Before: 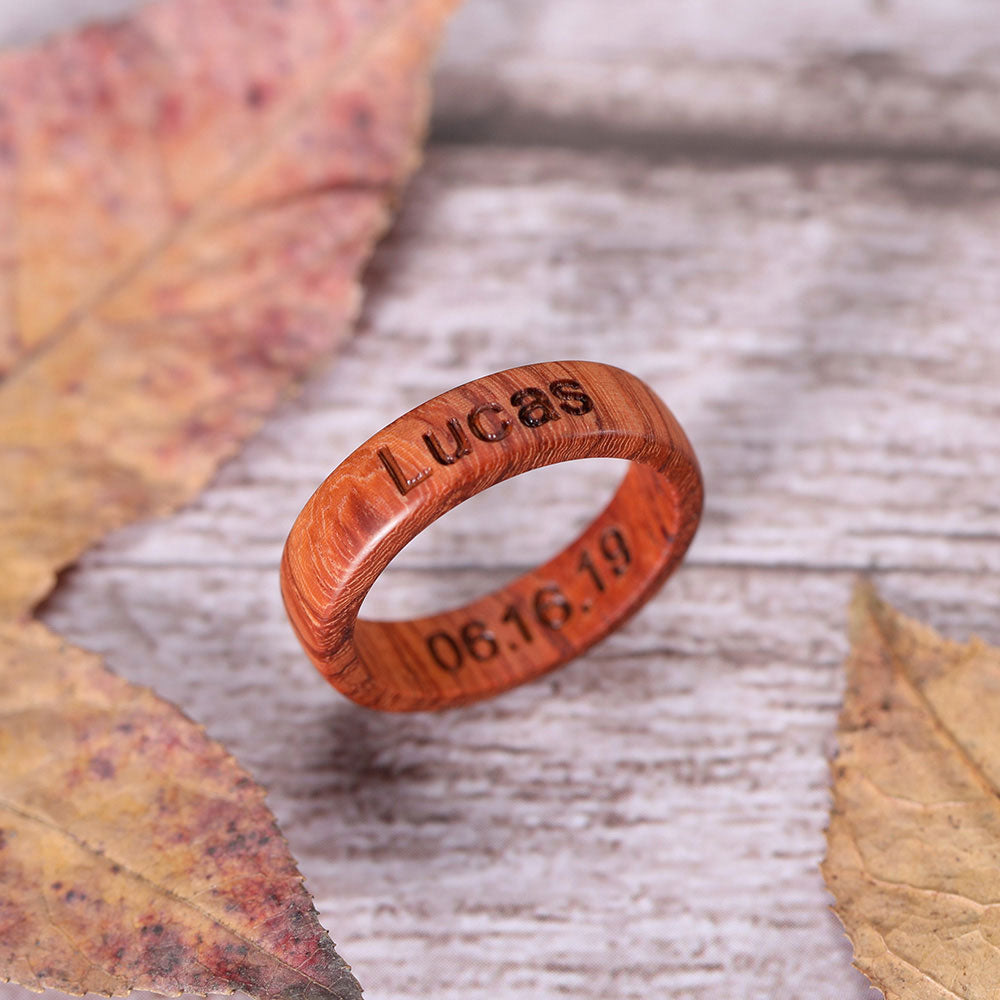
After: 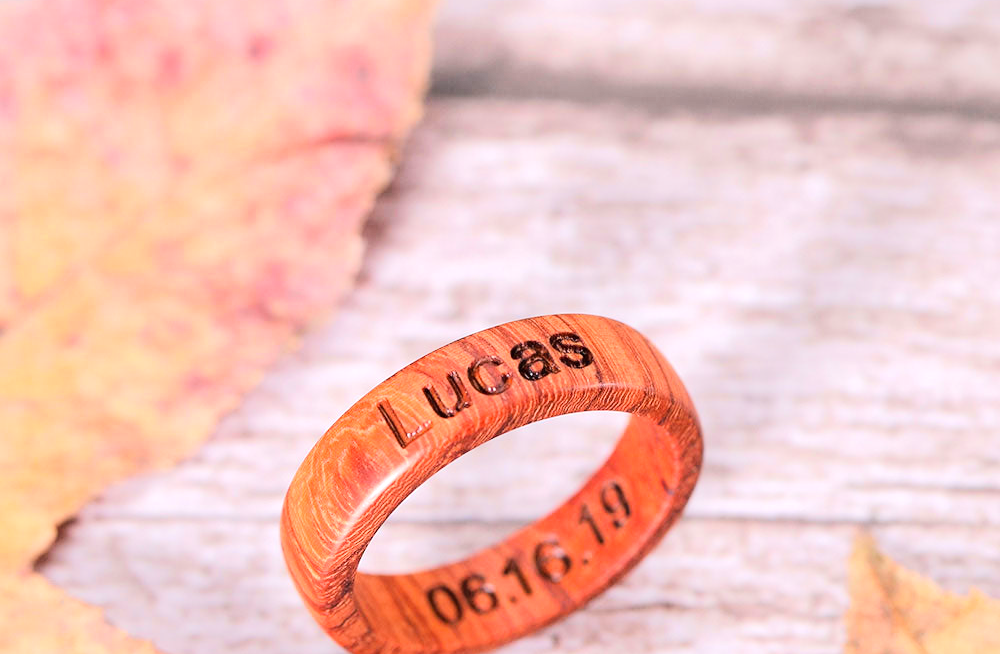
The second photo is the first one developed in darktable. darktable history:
tone equalizer: -7 EV 0.143 EV, -6 EV 0.574 EV, -5 EV 1.13 EV, -4 EV 1.31 EV, -3 EV 1.13 EV, -2 EV 0.6 EV, -1 EV 0.159 EV, edges refinement/feathering 500, mask exposure compensation -1.57 EV, preserve details no
crop and rotate: top 4.793%, bottom 29.805%
levels: levels [0, 0.476, 0.951]
